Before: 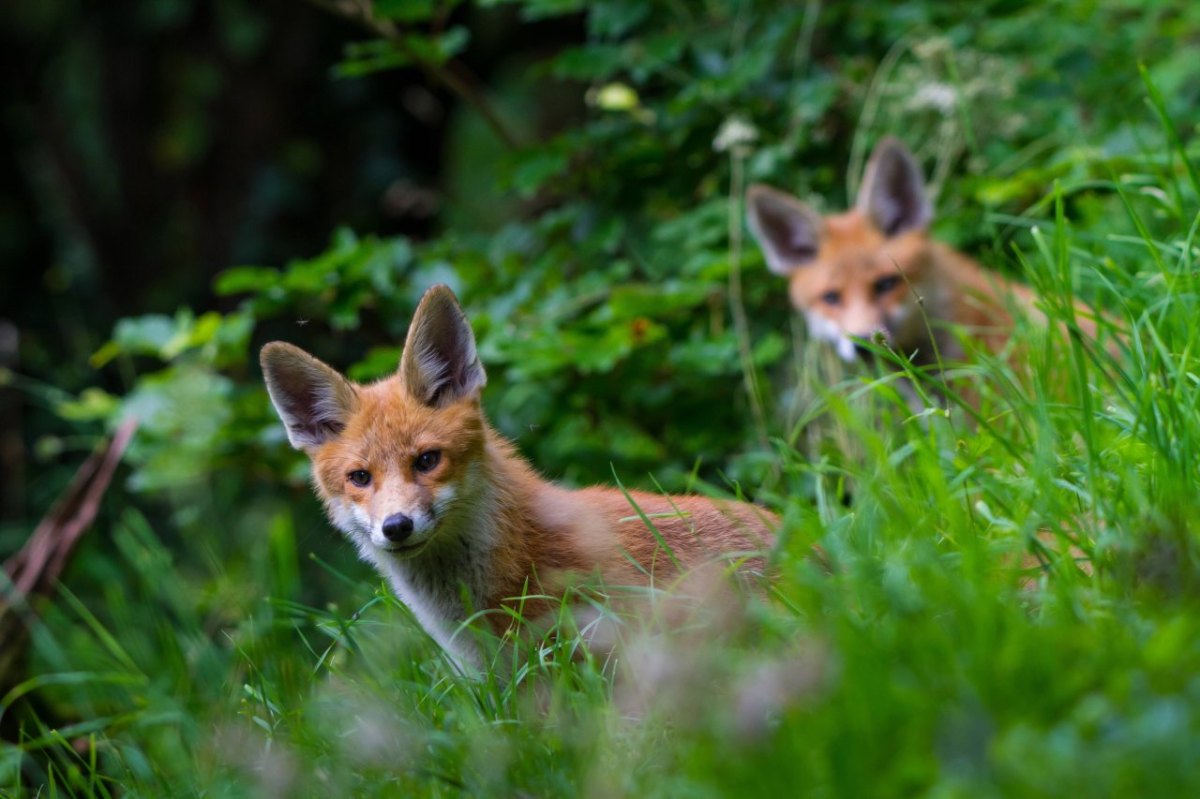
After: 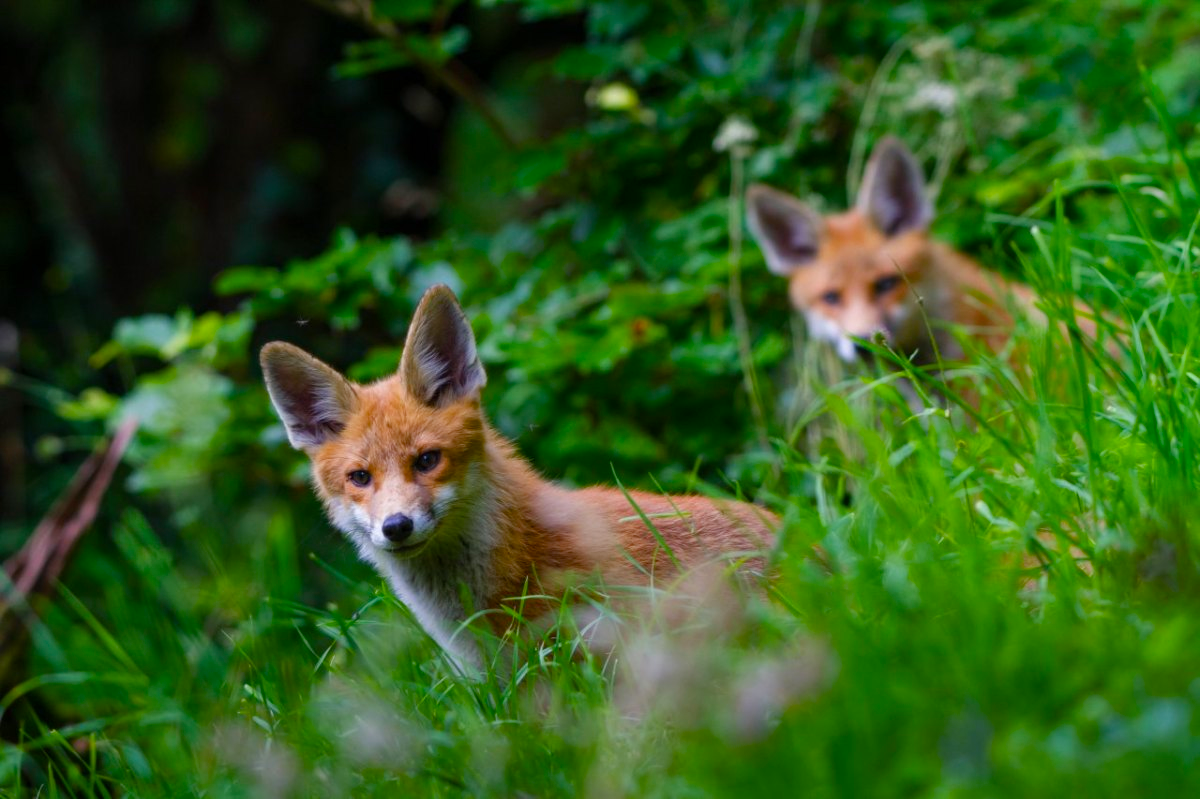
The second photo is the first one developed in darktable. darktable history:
color balance rgb: perceptual saturation grading › global saturation 20%, perceptual saturation grading › highlights -25%, perceptual saturation grading › shadows 25%
vibrance: on, module defaults
